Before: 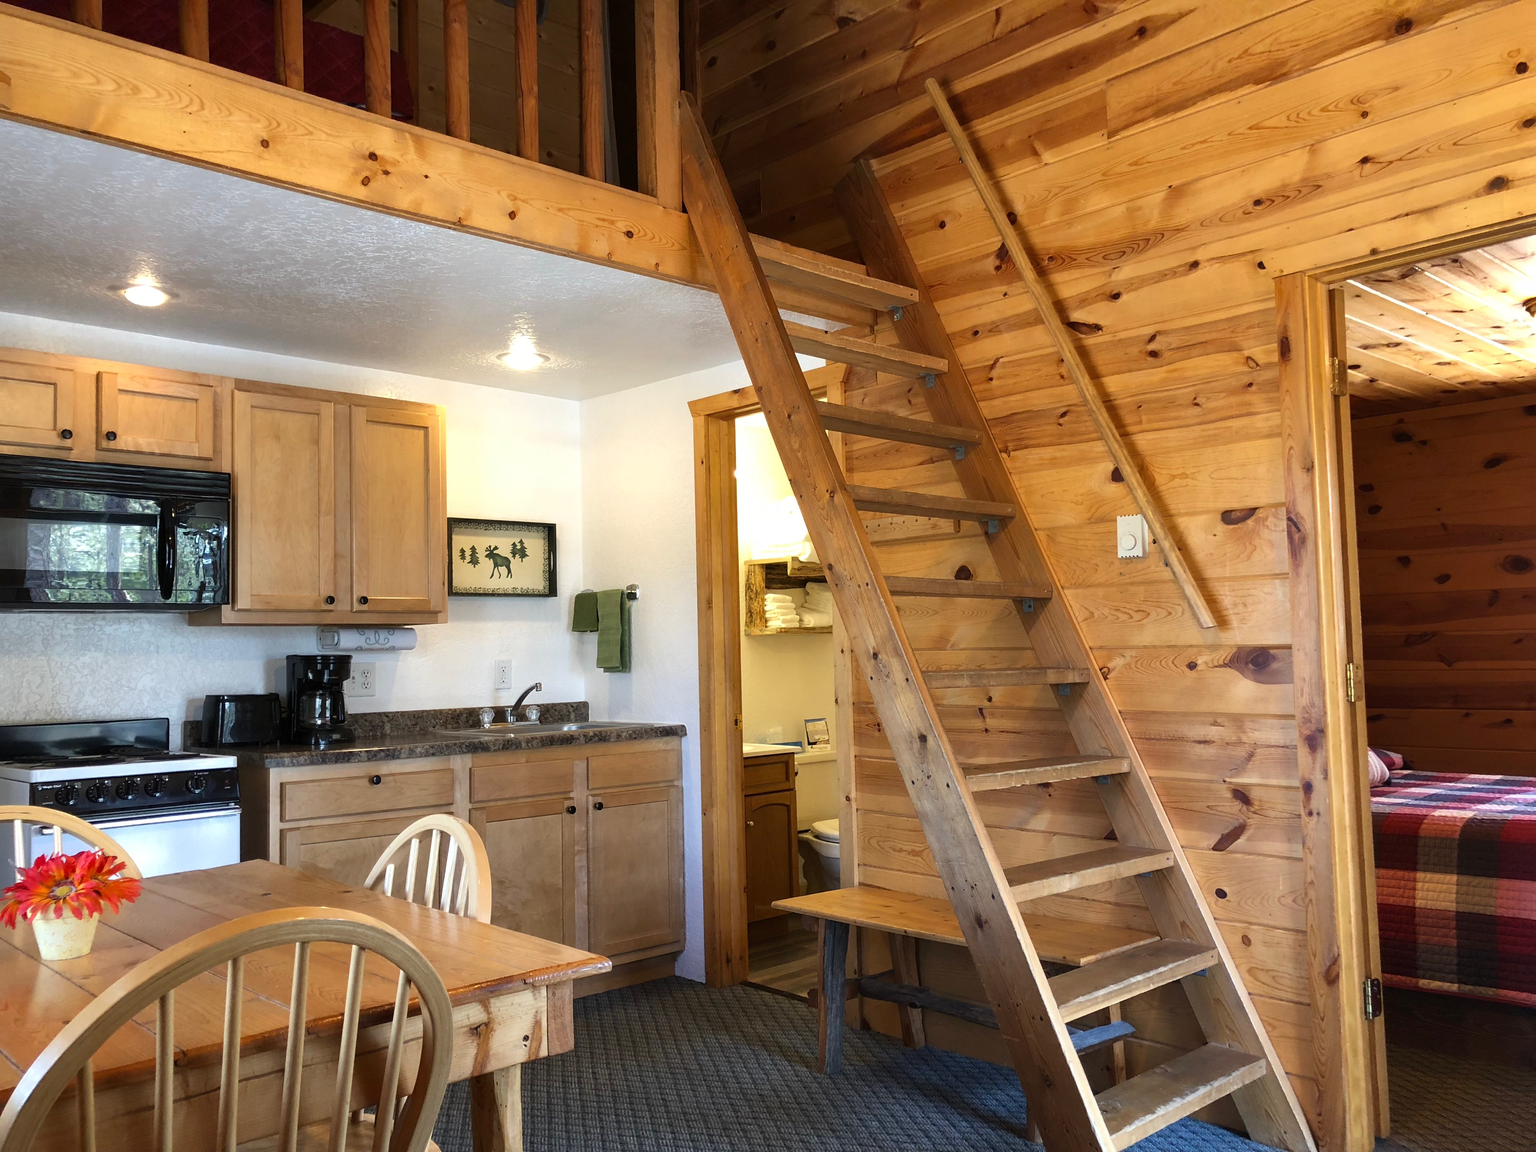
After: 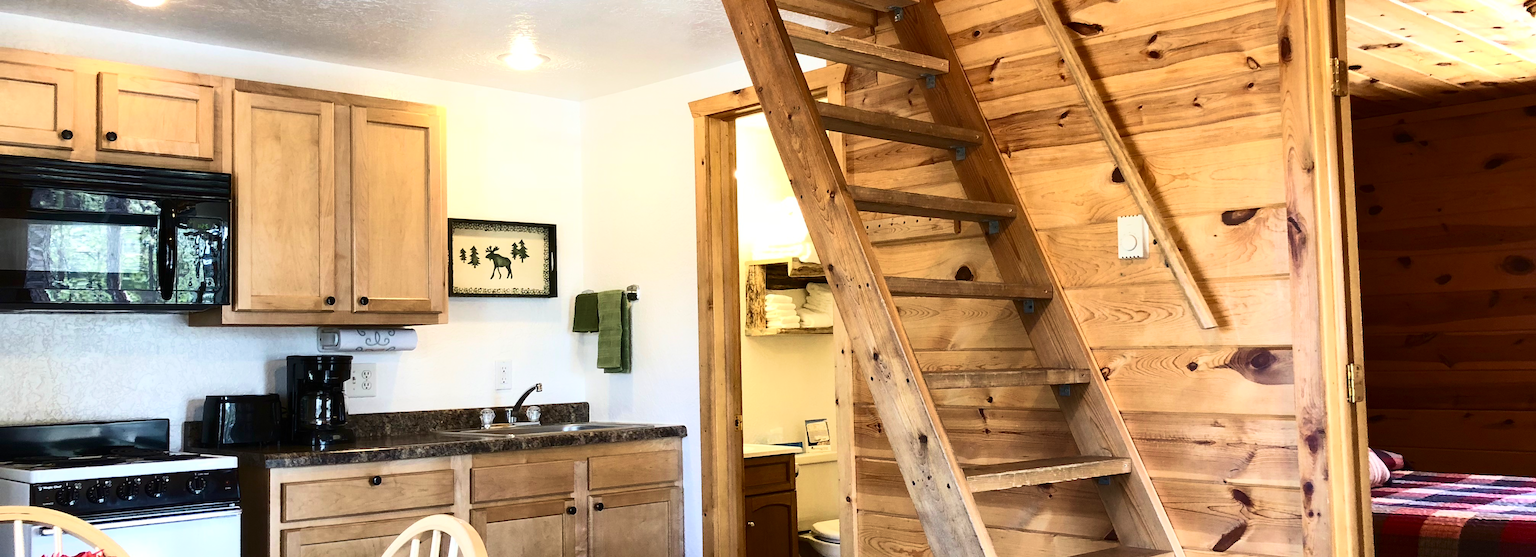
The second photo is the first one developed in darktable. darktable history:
crop and rotate: top 26.056%, bottom 25.543%
velvia: on, module defaults
contrast brightness saturation: contrast 0.39, brightness 0.1
